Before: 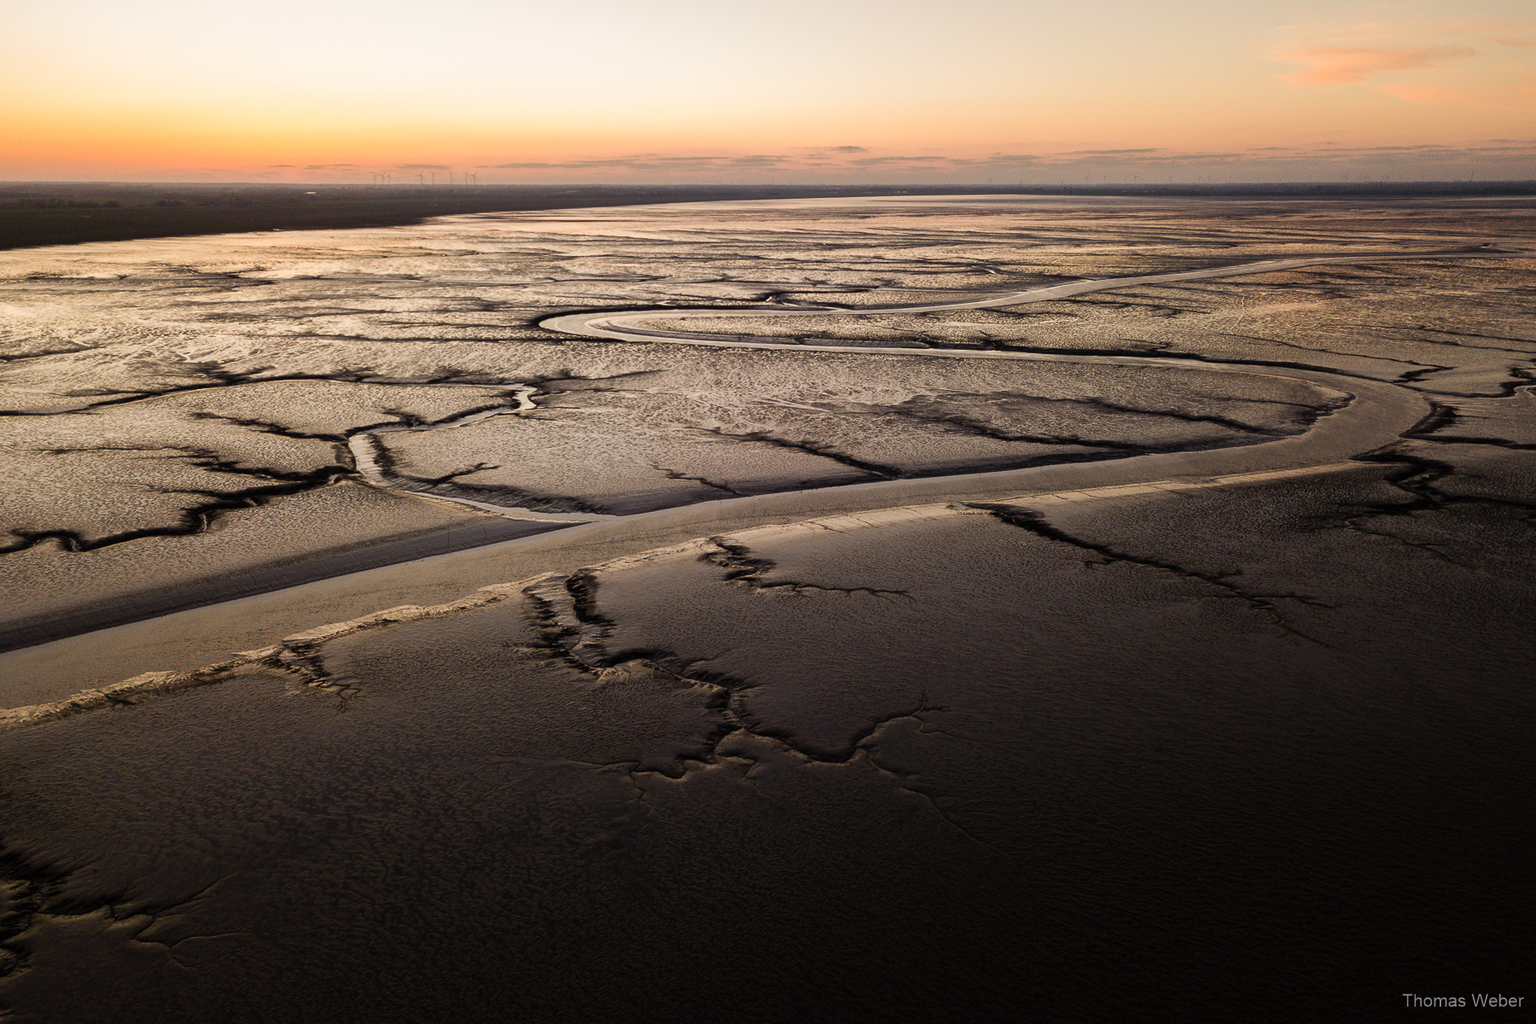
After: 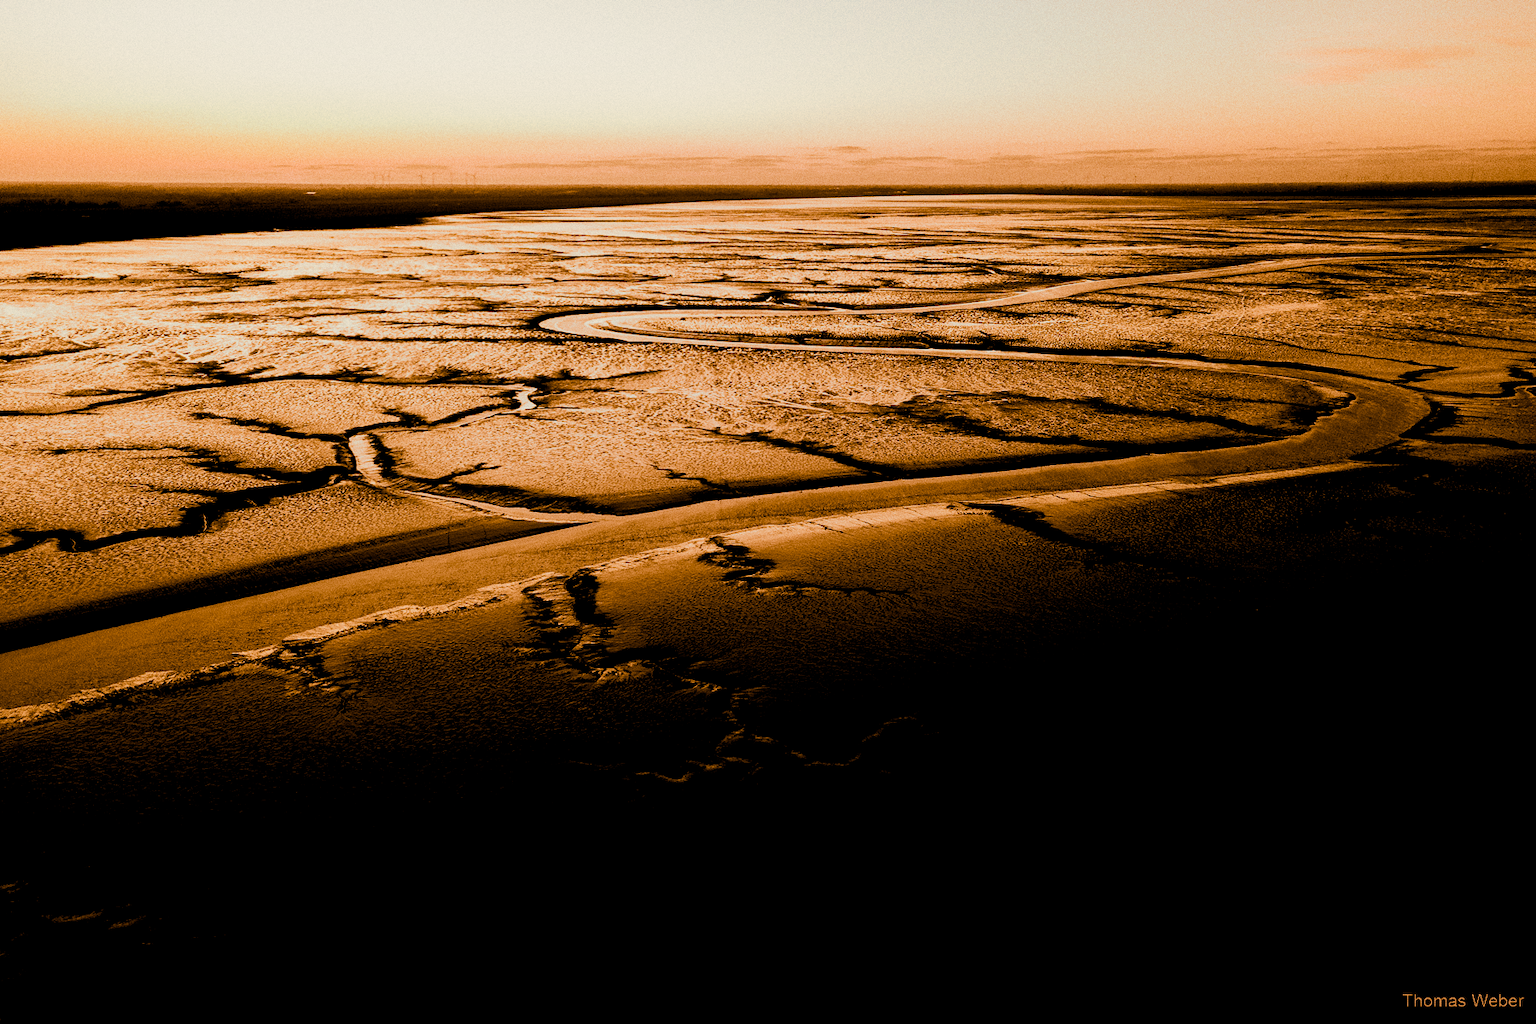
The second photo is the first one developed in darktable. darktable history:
filmic rgb: black relative exposure -6.98 EV, white relative exposure 5.63 EV, hardness 2.86
grain: coarseness 0.09 ISO
tone equalizer: -8 EV -1.08 EV, -7 EV -1.01 EV, -6 EV -0.867 EV, -5 EV -0.578 EV, -3 EV 0.578 EV, -2 EV 0.867 EV, -1 EV 1.01 EV, +0 EV 1.08 EV, edges refinement/feathering 500, mask exposure compensation -1.57 EV, preserve details no
color balance: lift [1, 0.994, 1.002, 1.006], gamma [0.957, 1.081, 1.016, 0.919], gain [0.97, 0.972, 1.01, 1.028], input saturation 91.06%, output saturation 79.8%
color correction: highlights a* -0.482, highlights b* 0.161, shadows a* 4.66, shadows b* 20.72
split-toning: shadows › hue 26°, shadows › saturation 0.92, highlights › hue 40°, highlights › saturation 0.92, balance -63, compress 0%
